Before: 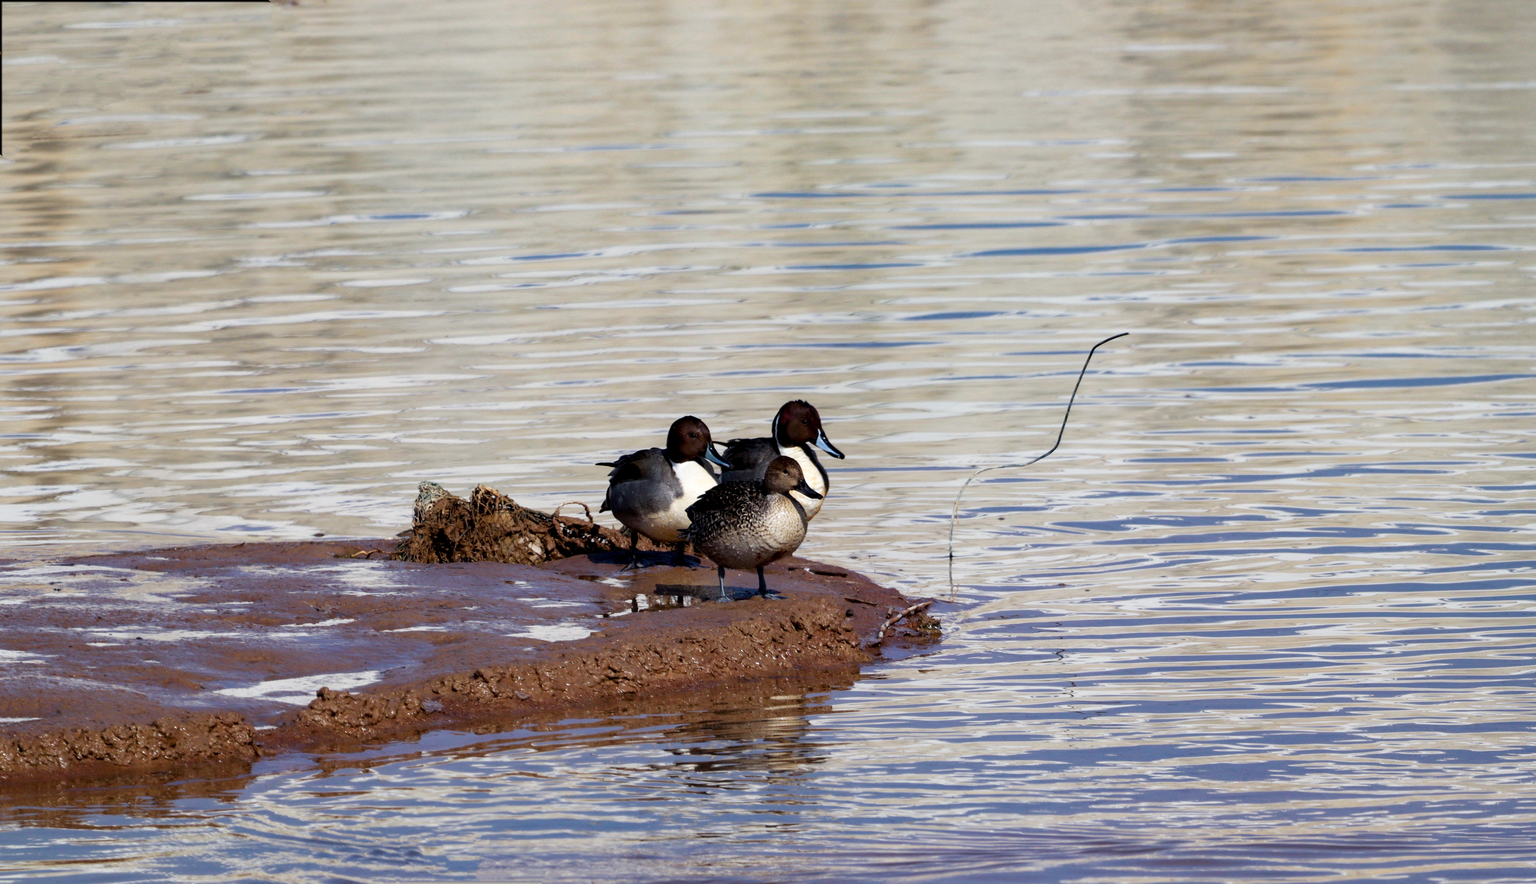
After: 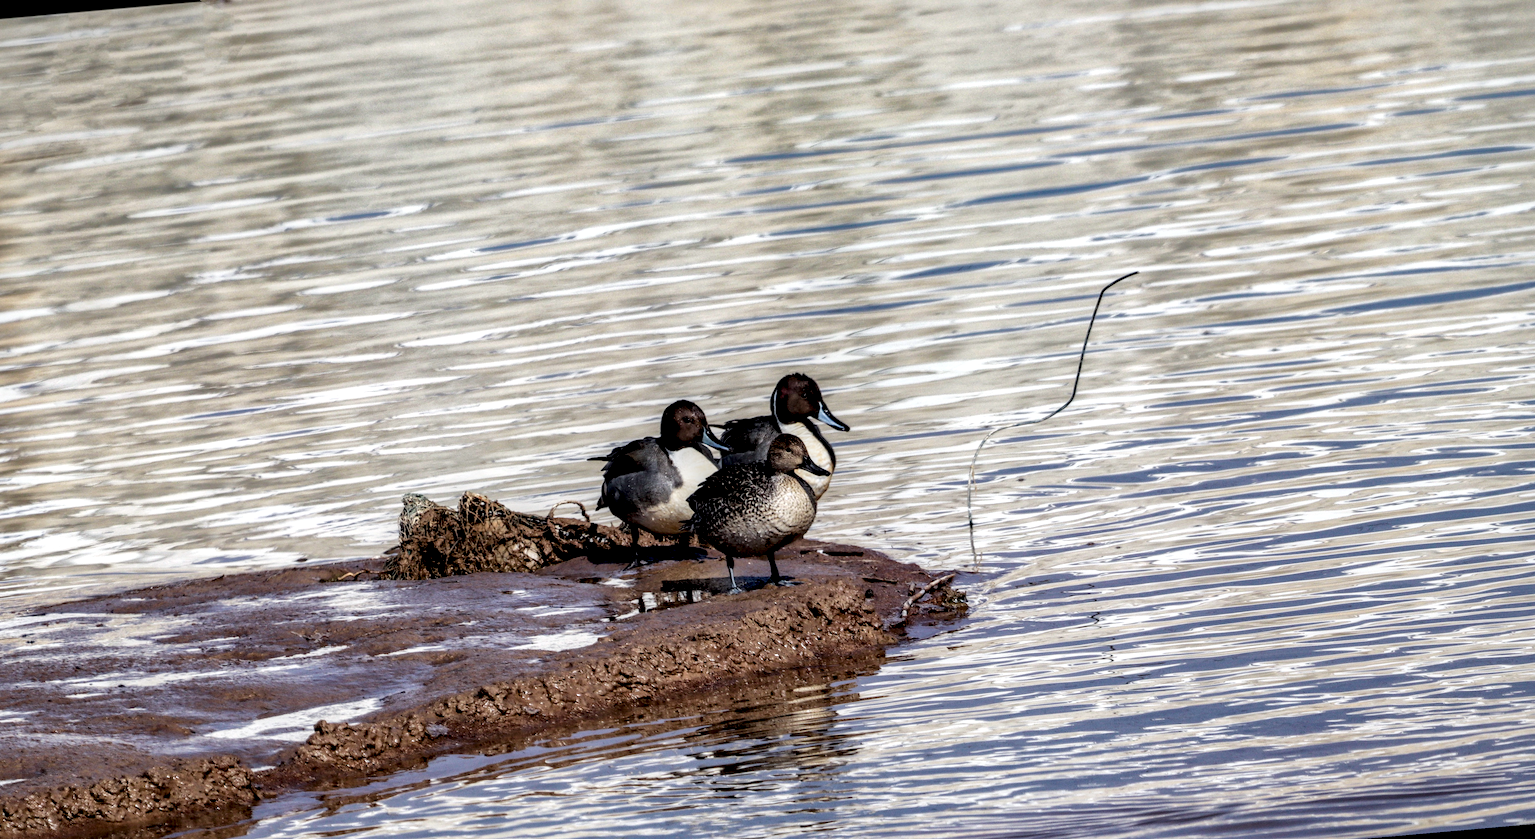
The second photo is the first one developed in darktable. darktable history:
rotate and perspective: rotation -5°, crop left 0.05, crop right 0.952, crop top 0.11, crop bottom 0.89
tone equalizer: on, module defaults
contrast brightness saturation: saturation -0.17
local contrast: highlights 20%, shadows 70%, detail 170%
global tonemap: drago (1, 100), detail 1
